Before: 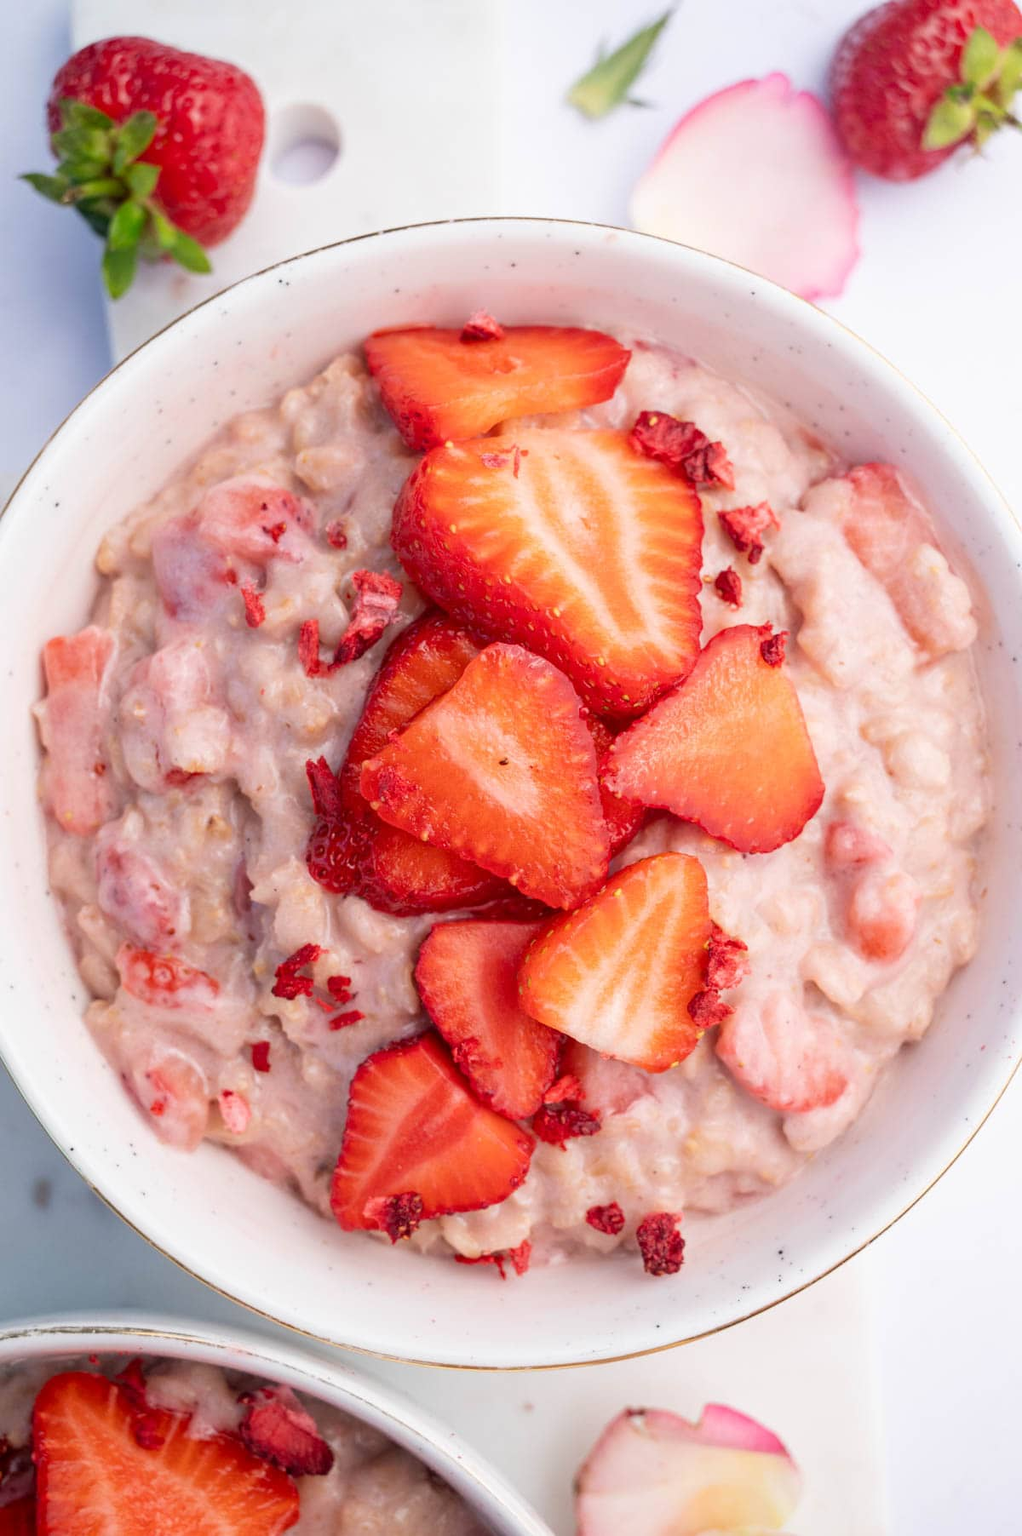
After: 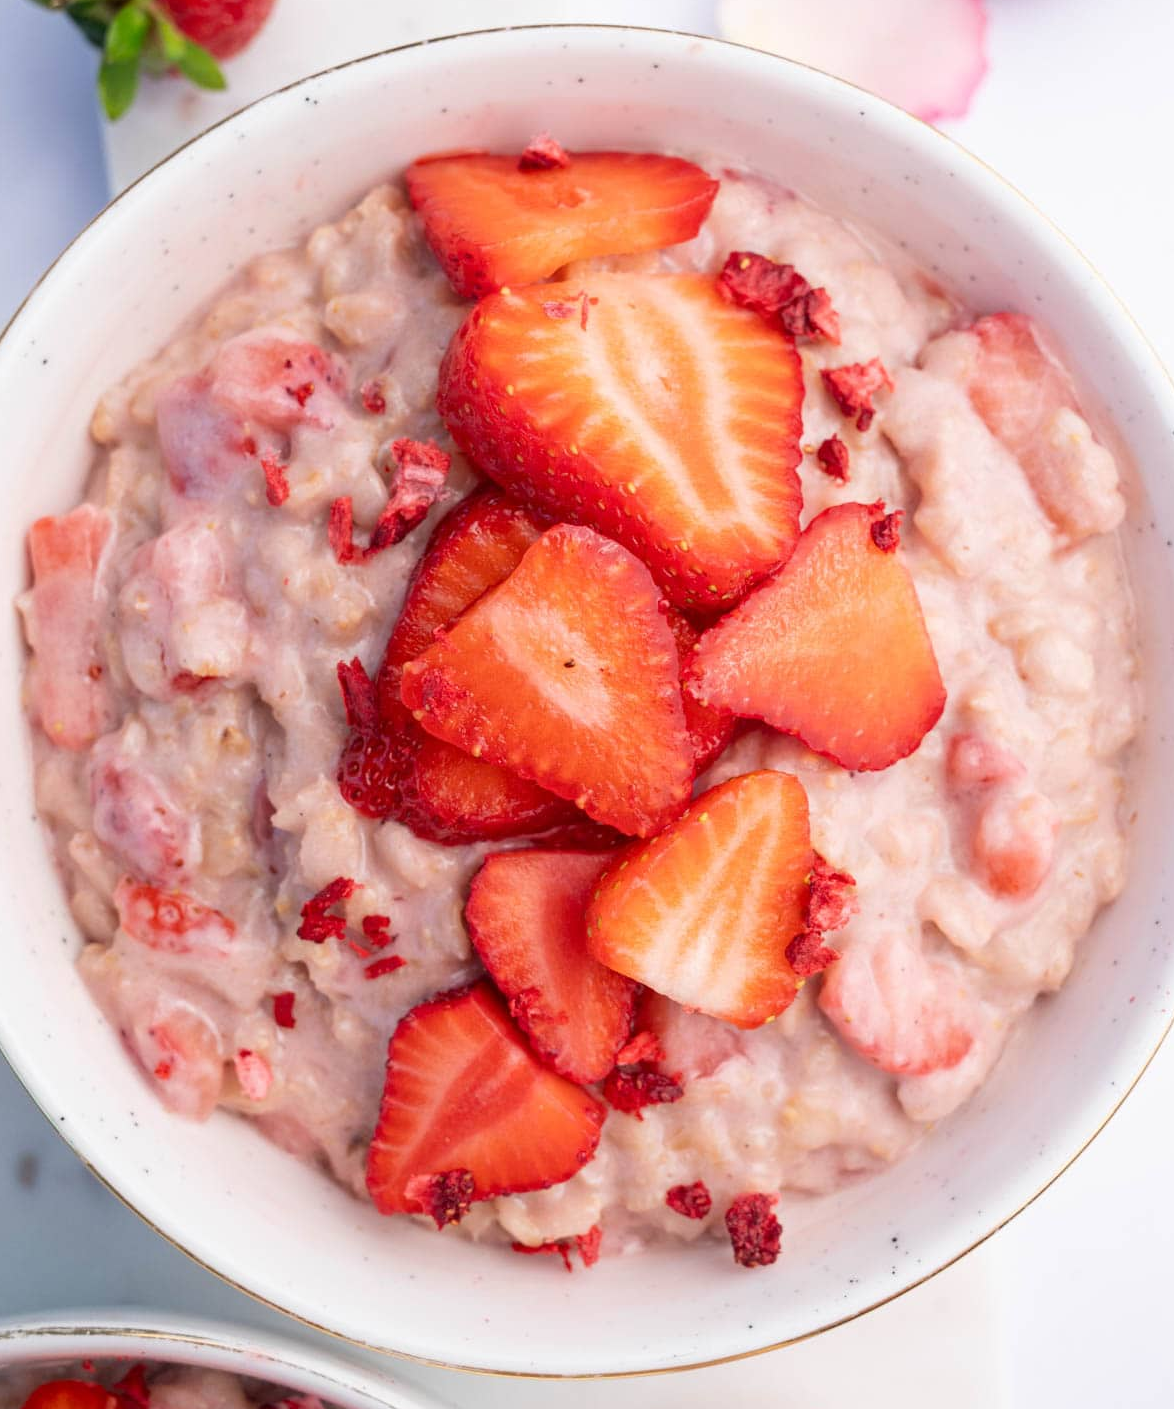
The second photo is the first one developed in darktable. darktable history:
crop and rotate: left 1.865%, top 12.821%, right 0.28%, bottom 9.059%
